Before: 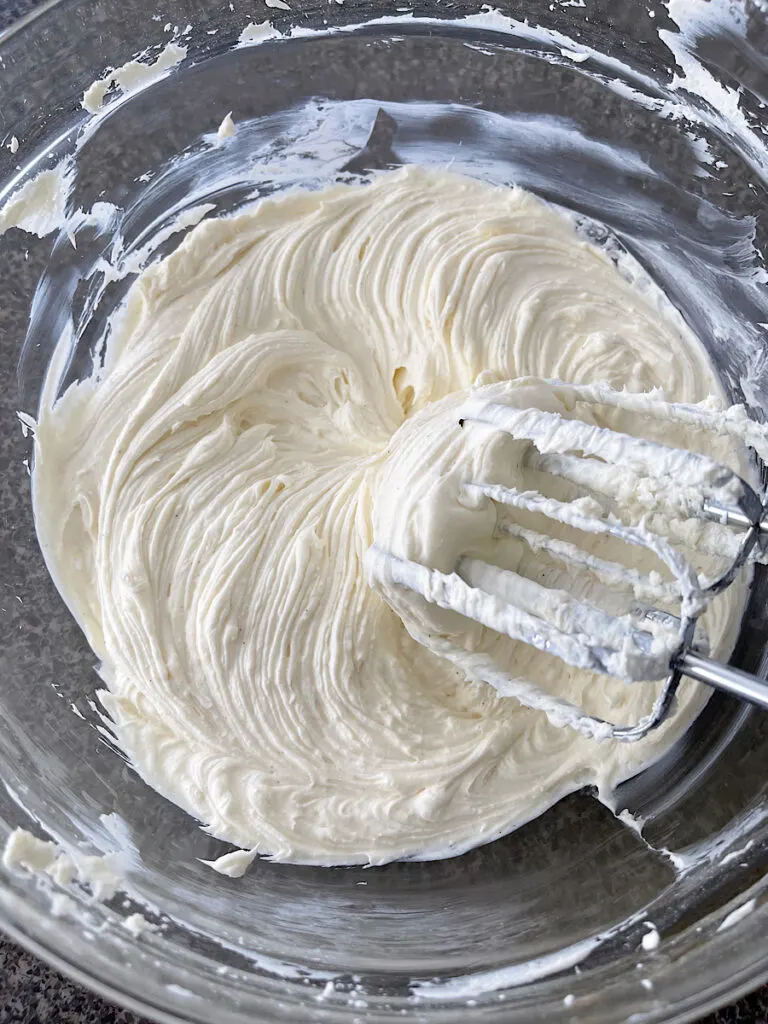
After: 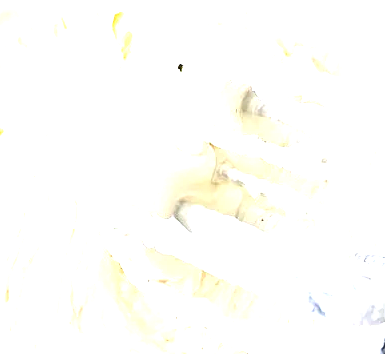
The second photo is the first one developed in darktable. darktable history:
exposure: black level correction 0, exposure 2.138 EV, compensate exposure bias true, compensate highlight preservation false
crop: left 36.607%, top 34.735%, right 13.146%, bottom 30.611%
color correction: saturation 1.11
